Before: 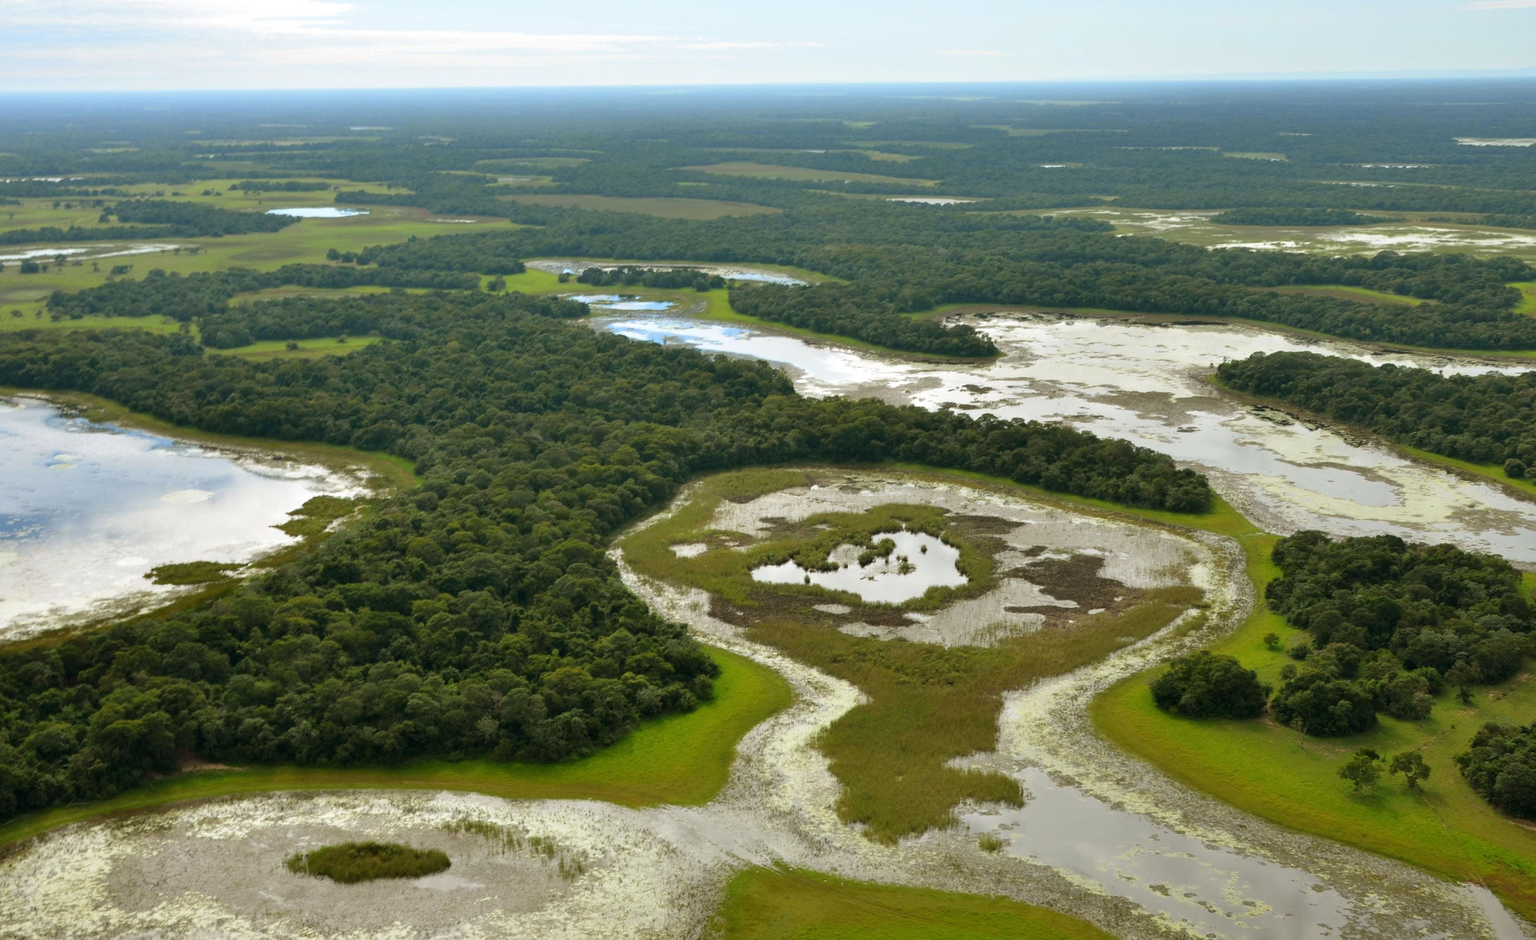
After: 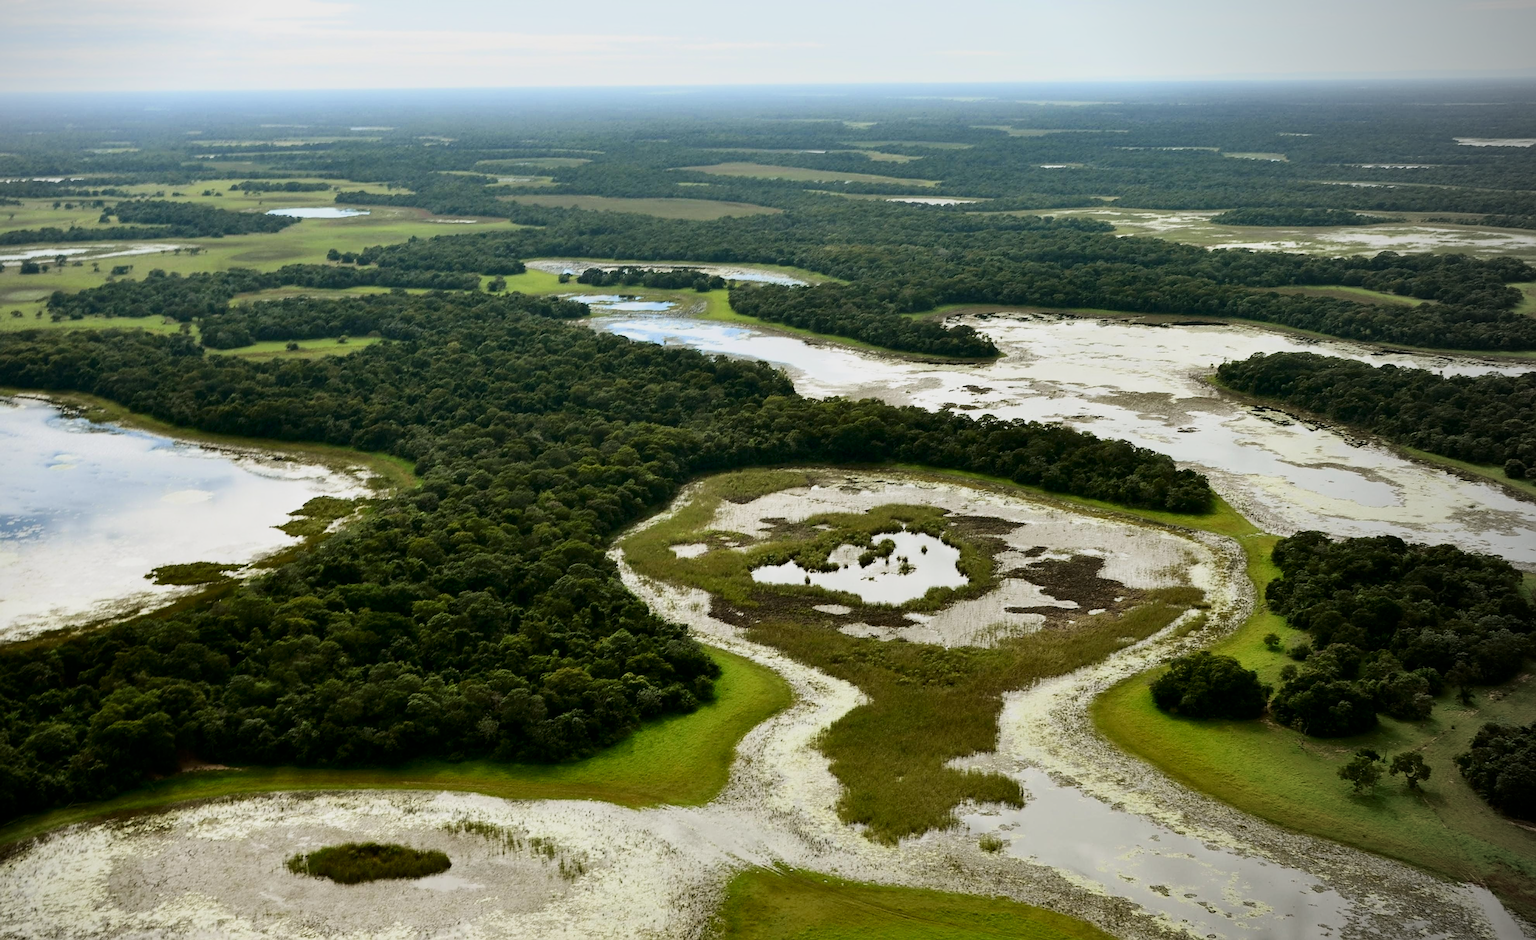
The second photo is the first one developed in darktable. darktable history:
filmic rgb: black relative exposure -7.65 EV, white relative exposure 4.56 EV, threshold 5.98 EV, hardness 3.61, iterations of high-quality reconstruction 0, enable highlight reconstruction true
contrast brightness saturation: contrast 0.299
sharpen: on, module defaults
vignetting: center (-0.15, 0.014)
